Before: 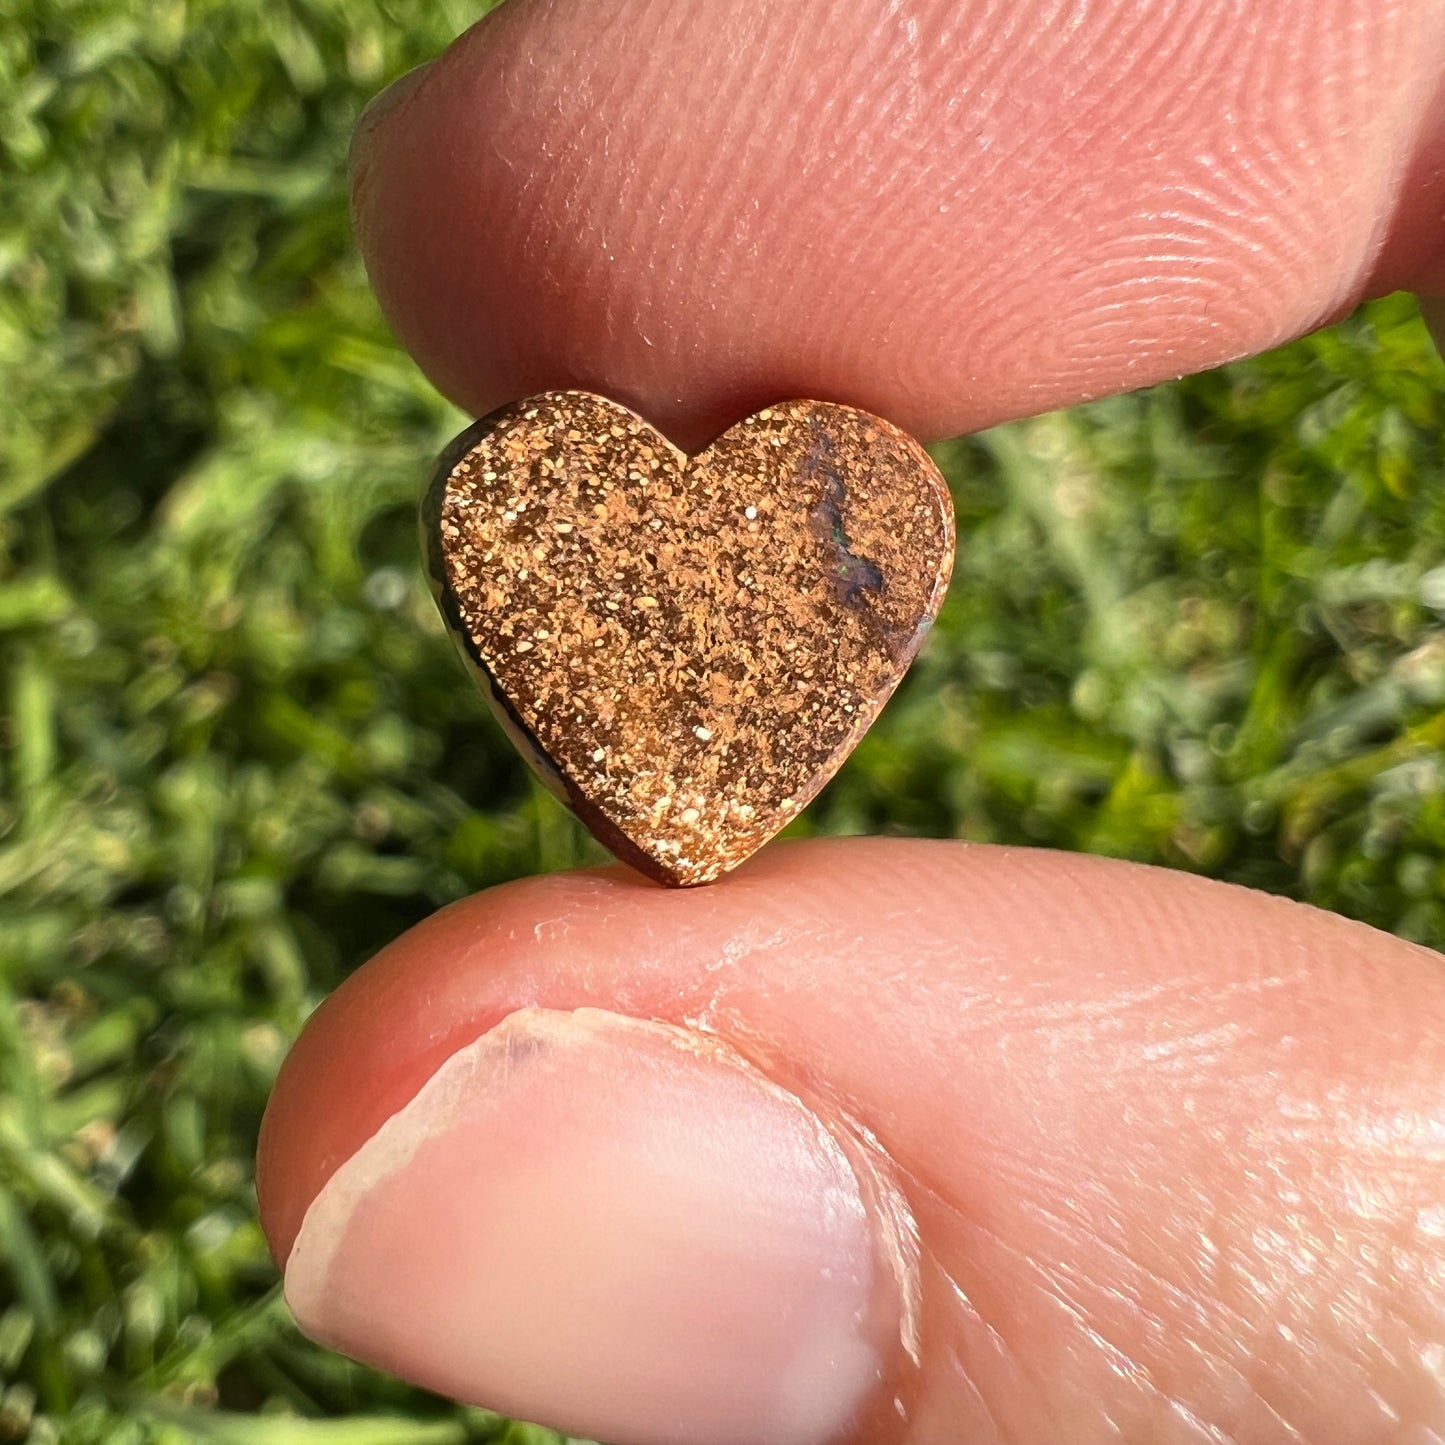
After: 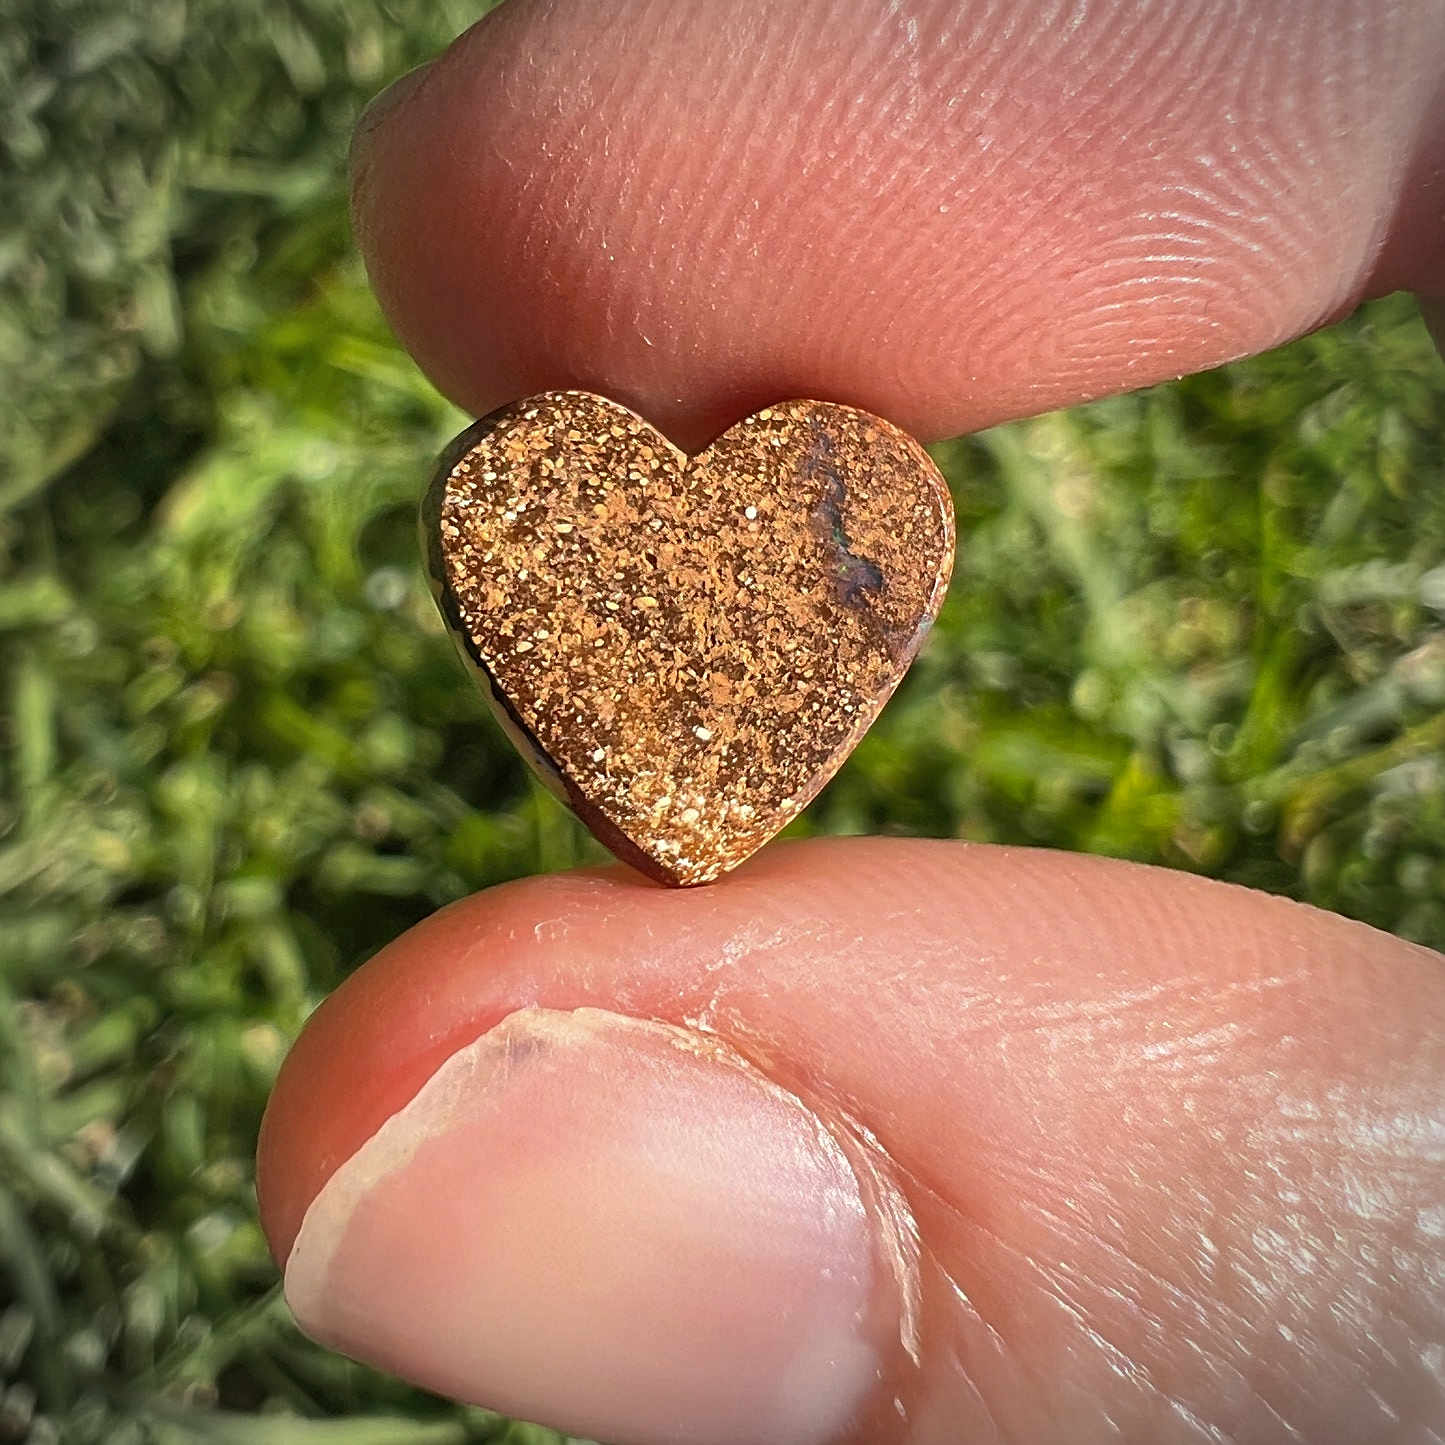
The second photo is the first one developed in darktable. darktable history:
vignetting: on, module defaults
sharpen: on, module defaults
shadows and highlights: on, module defaults
